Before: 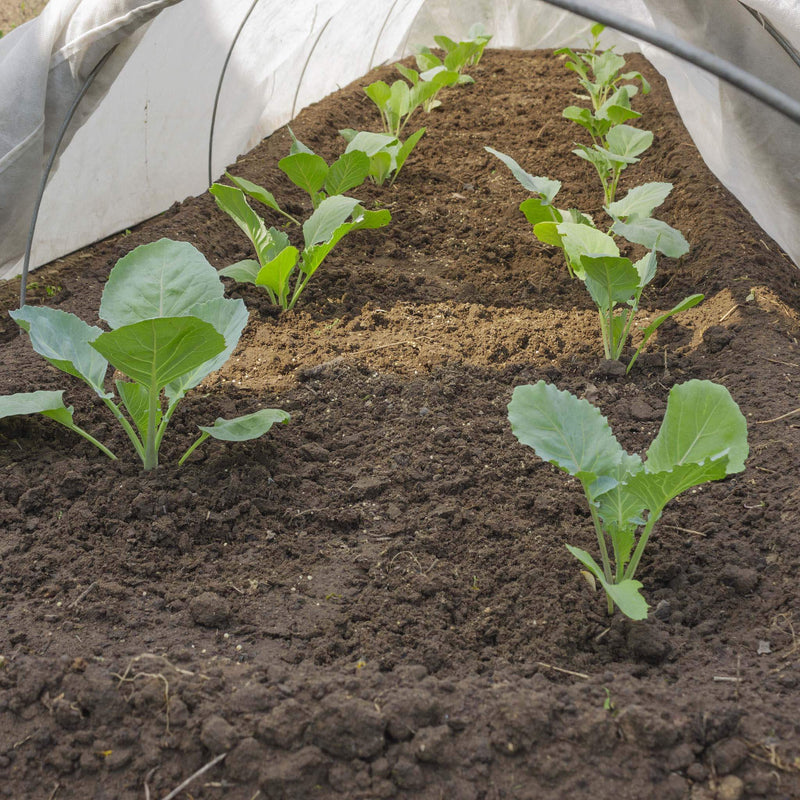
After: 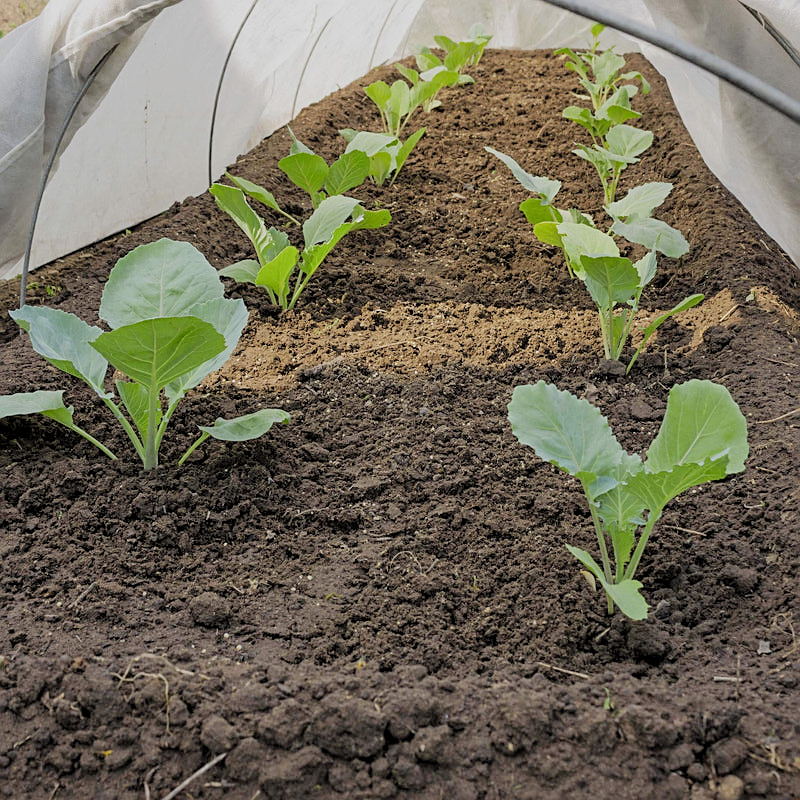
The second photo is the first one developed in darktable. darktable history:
filmic rgb: black relative exposure -7.65 EV, white relative exposure 4.56 EV, hardness 3.61
rgb levels: levels [[0.01, 0.419, 0.839], [0, 0.5, 1], [0, 0.5, 1]]
sharpen: on, module defaults
